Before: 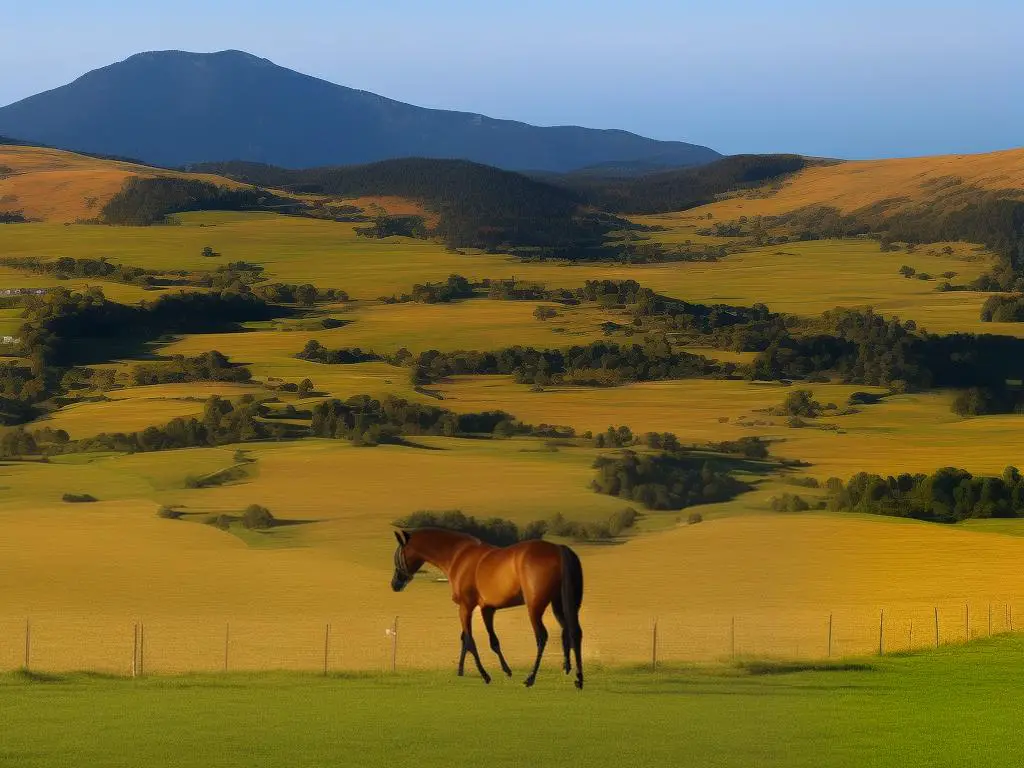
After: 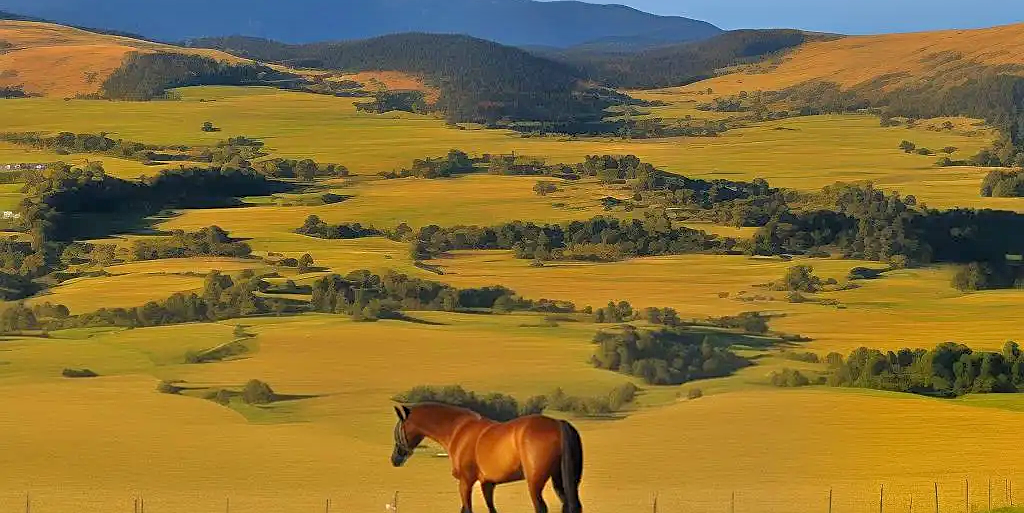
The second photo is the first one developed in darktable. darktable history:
crop: top 16.387%, bottom 16.724%
sharpen: amount 0.569
tone equalizer: -7 EV 0.154 EV, -6 EV 0.567 EV, -5 EV 1.14 EV, -4 EV 1.33 EV, -3 EV 1.14 EV, -2 EV 0.6 EV, -1 EV 0.153 EV
